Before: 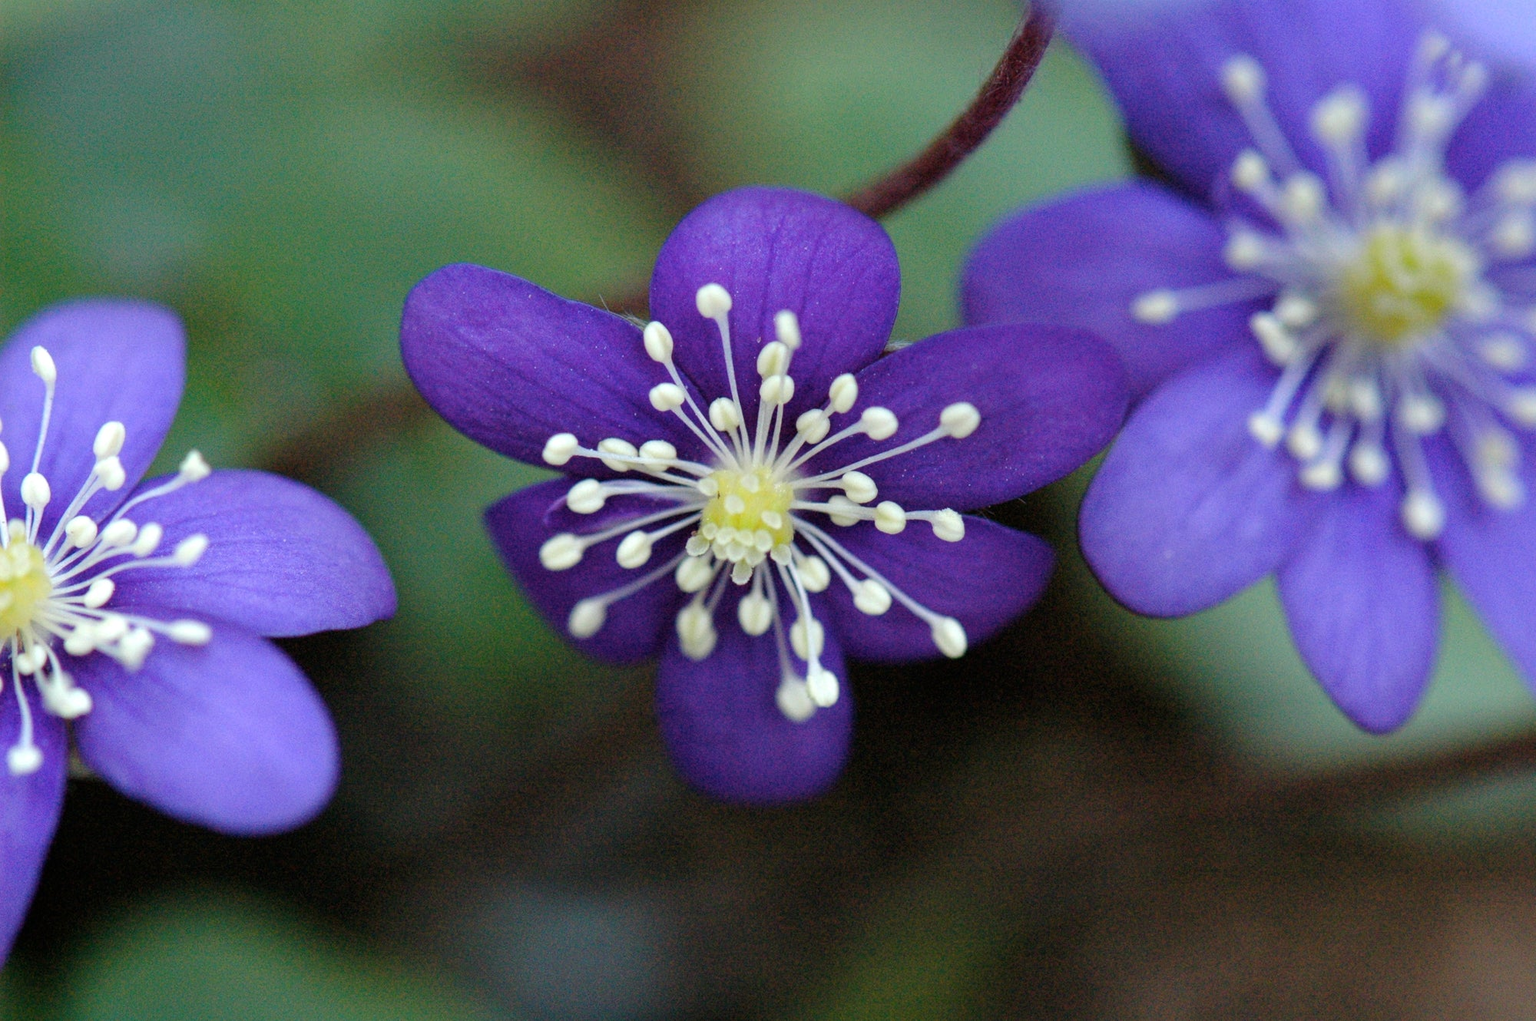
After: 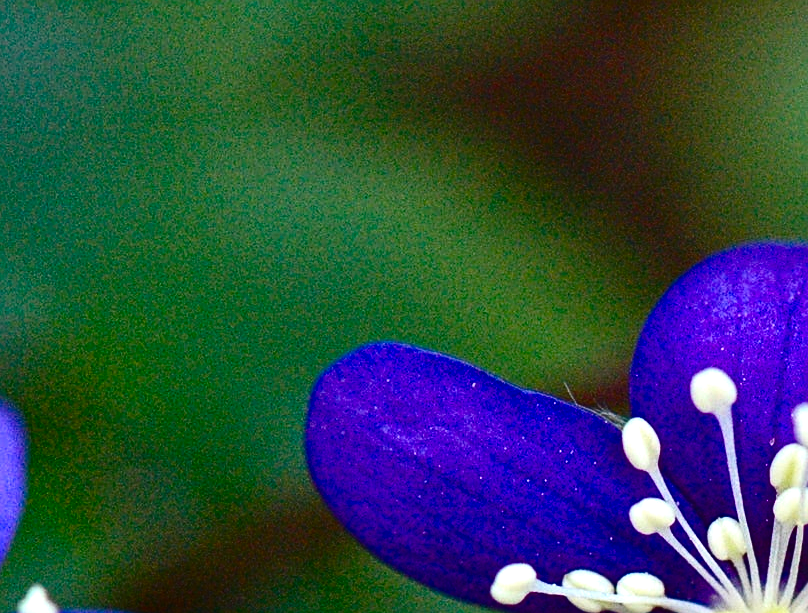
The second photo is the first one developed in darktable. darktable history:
crop and rotate: left 10.828%, top 0.079%, right 48.732%, bottom 53.788%
contrast brightness saturation: contrast 0.245, brightness -0.244, saturation 0.138
sharpen: amount 0.494
haze removal: strength 0.283, distance 0.255, compatibility mode true, adaptive false
color balance rgb: linear chroma grading › global chroma 9.036%, perceptual saturation grading › global saturation 20%, perceptual saturation grading › highlights -24.766%, perceptual saturation grading › shadows 49.685%
exposure: black level correction -0.023, exposure -0.038 EV, compensate highlight preservation false
tone equalizer: -8 EV -0.389 EV, -7 EV -0.395 EV, -6 EV -0.304 EV, -5 EV -0.19 EV, -3 EV 0.206 EV, -2 EV 0.355 EV, -1 EV 0.386 EV, +0 EV 0.429 EV, smoothing 1
